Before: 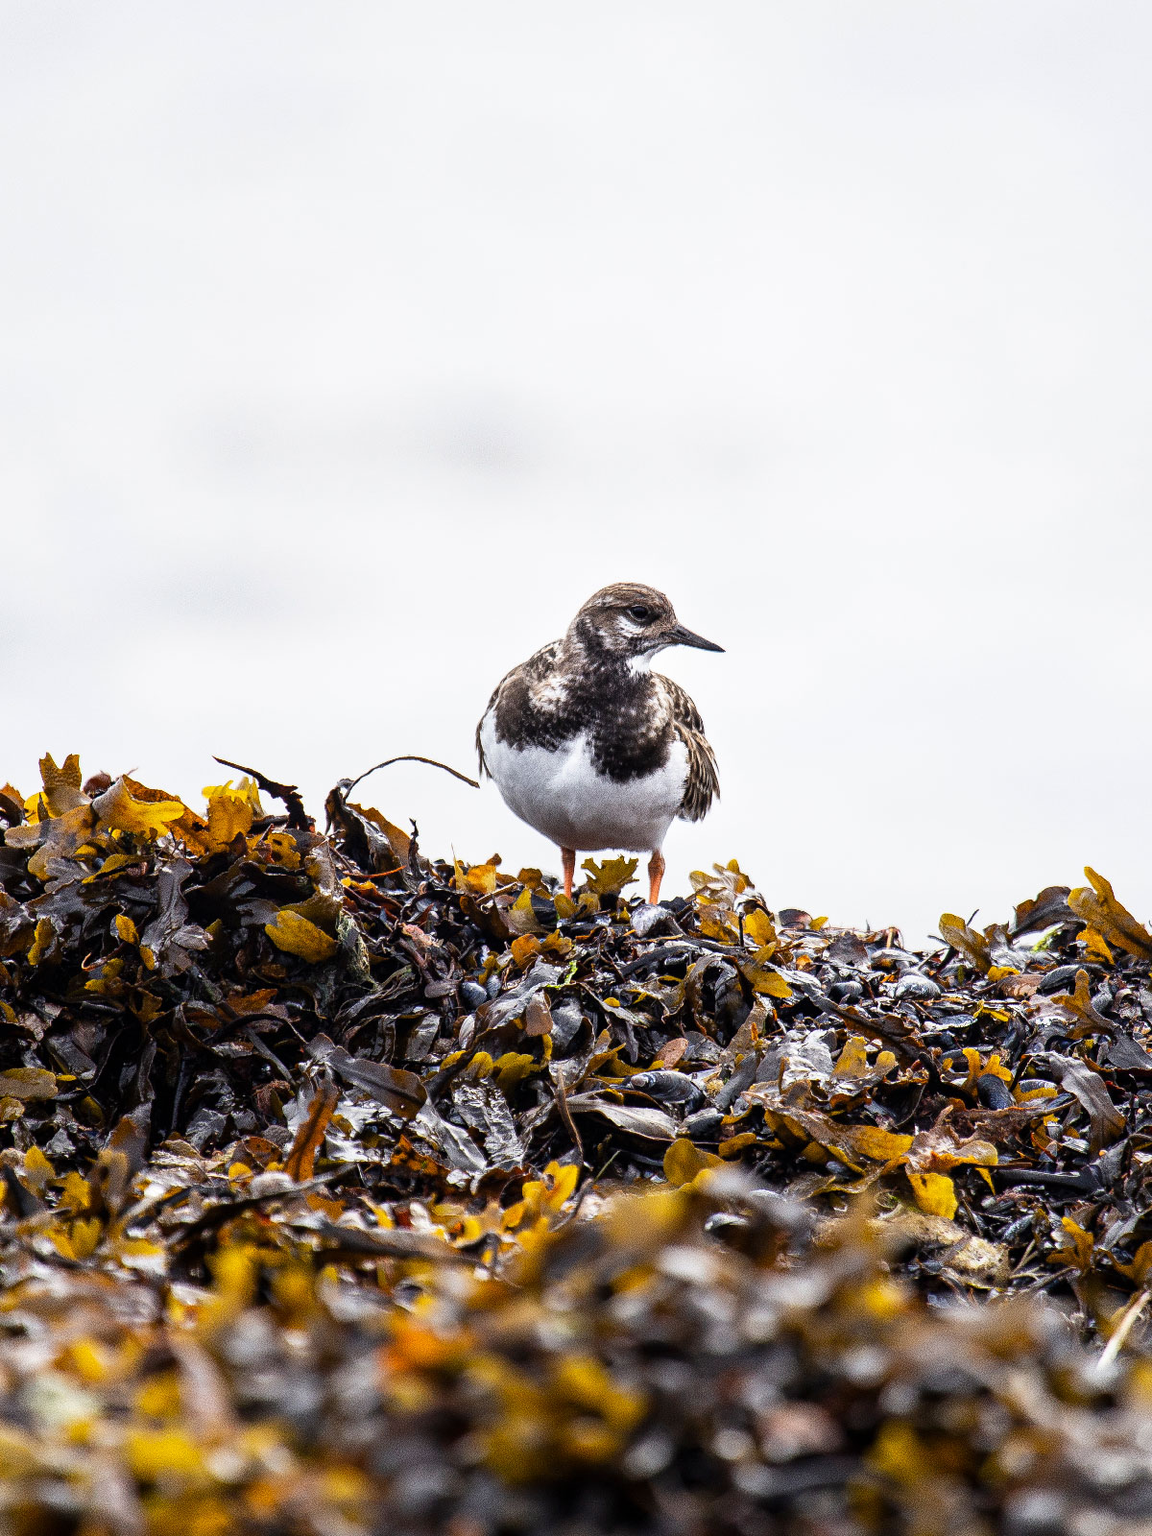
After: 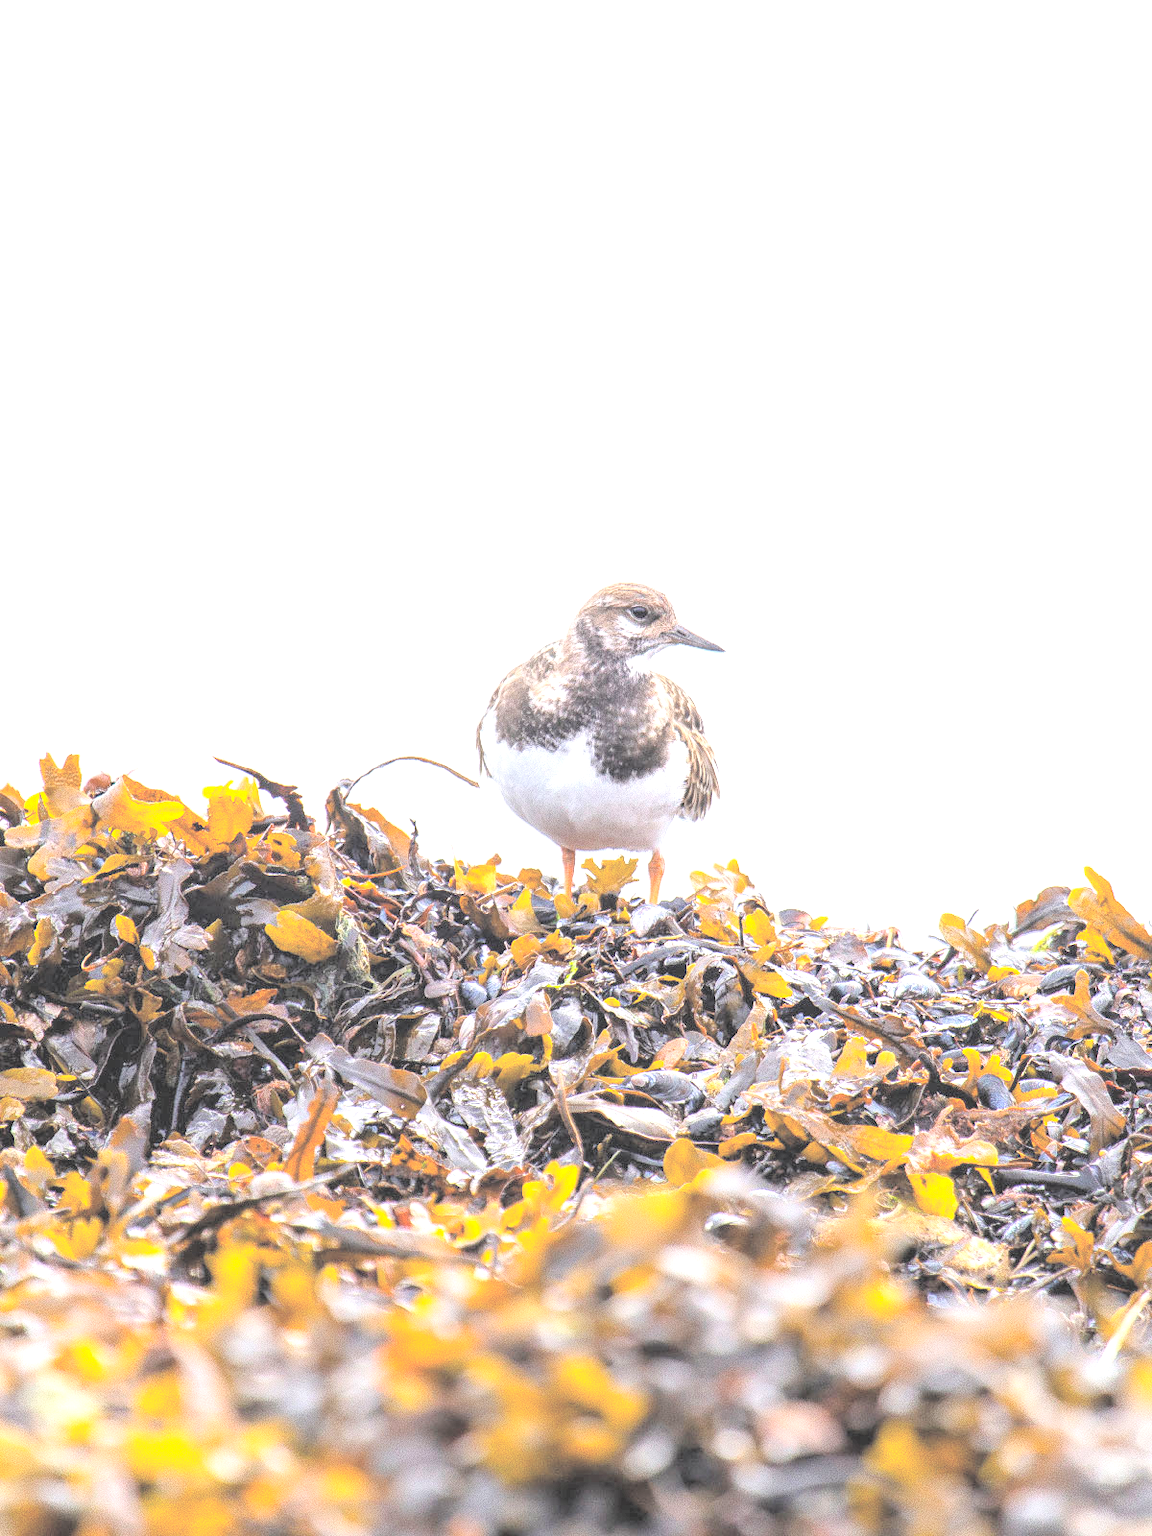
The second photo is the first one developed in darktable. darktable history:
contrast brightness saturation: brightness 1
exposure: black level correction -0.001, exposure 0.9 EV, compensate exposure bias true, compensate highlight preservation false
